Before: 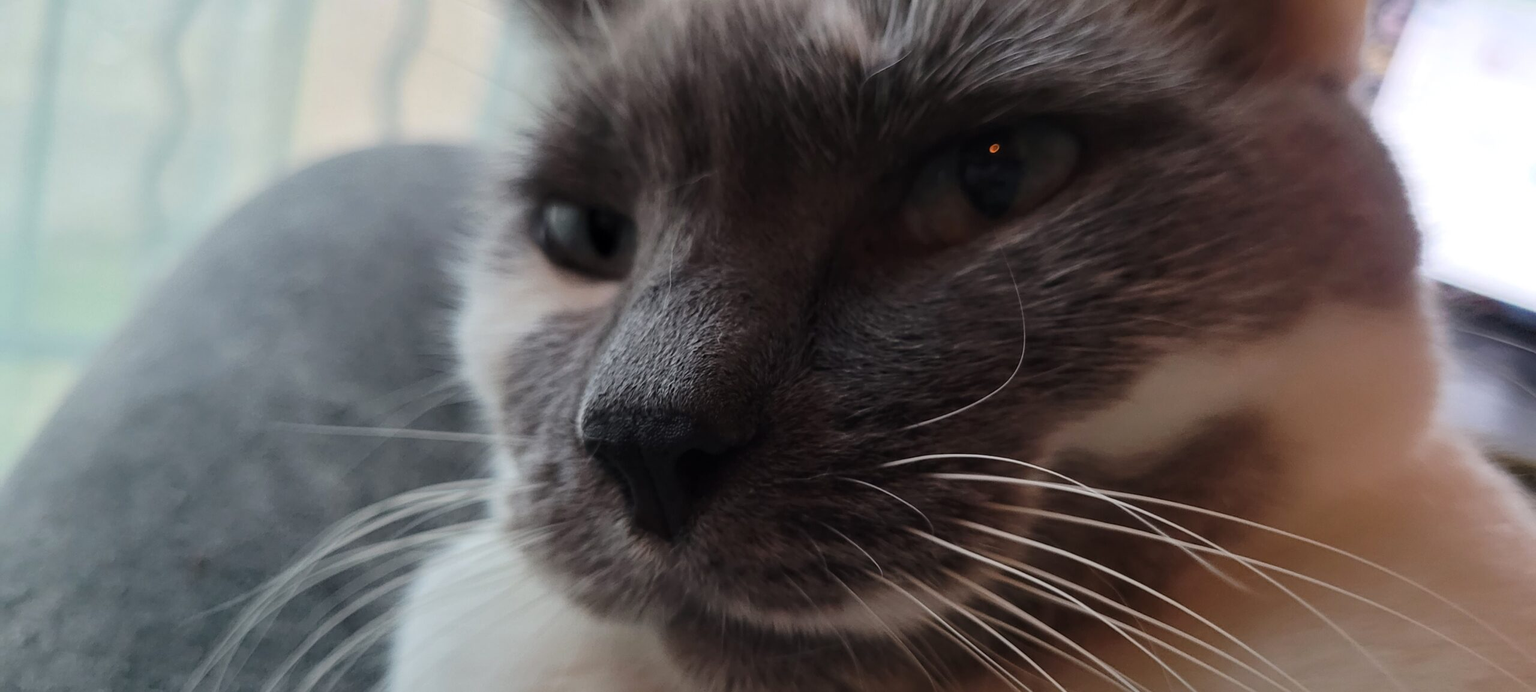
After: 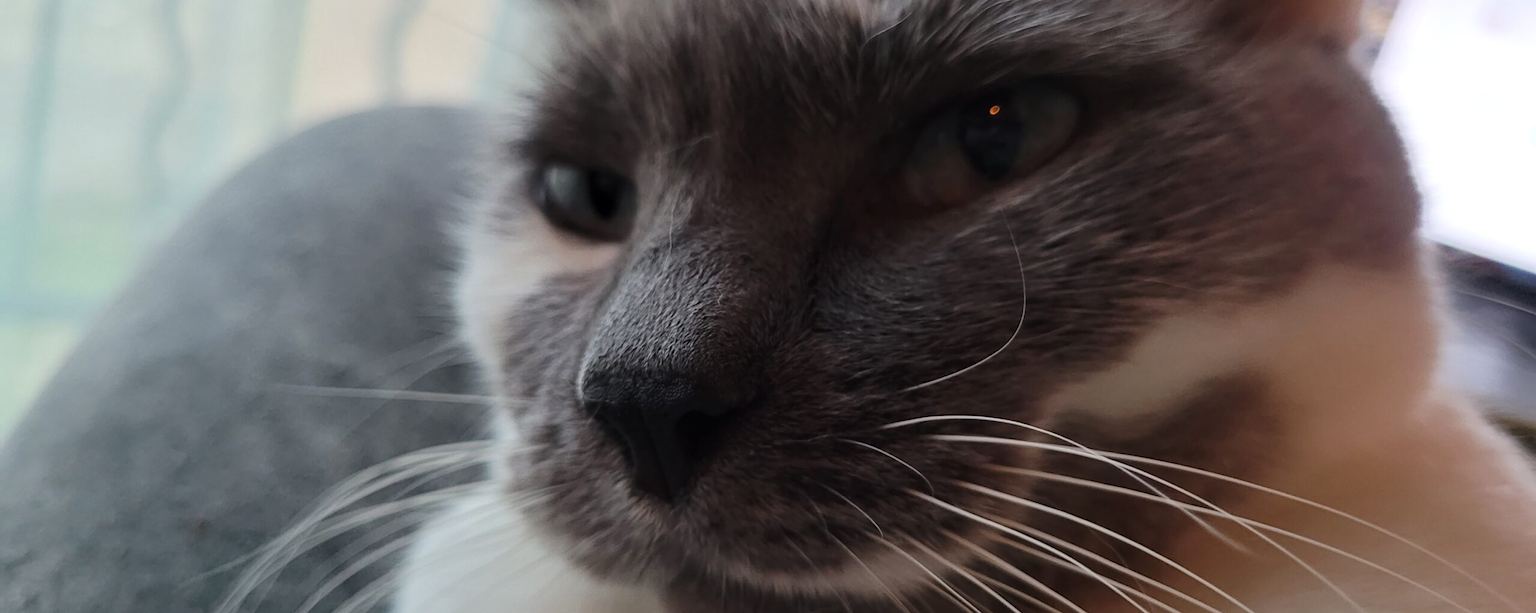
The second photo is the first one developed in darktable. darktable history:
bloom: size 3%, threshold 100%, strength 0%
crop and rotate: top 5.609%, bottom 5.609%
